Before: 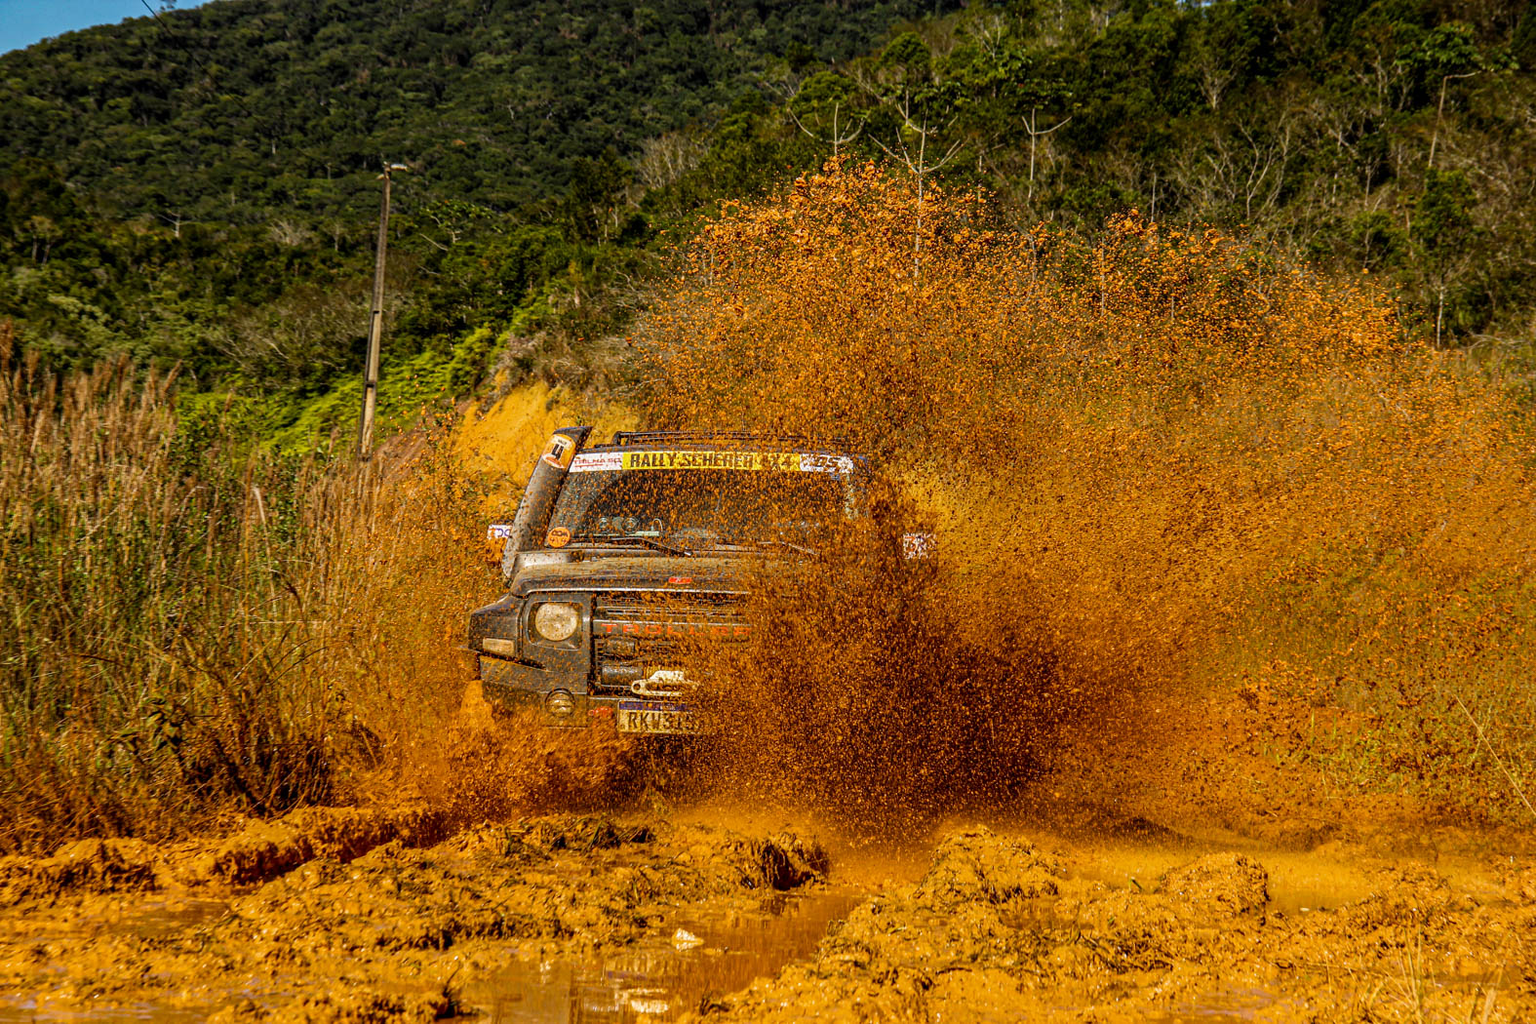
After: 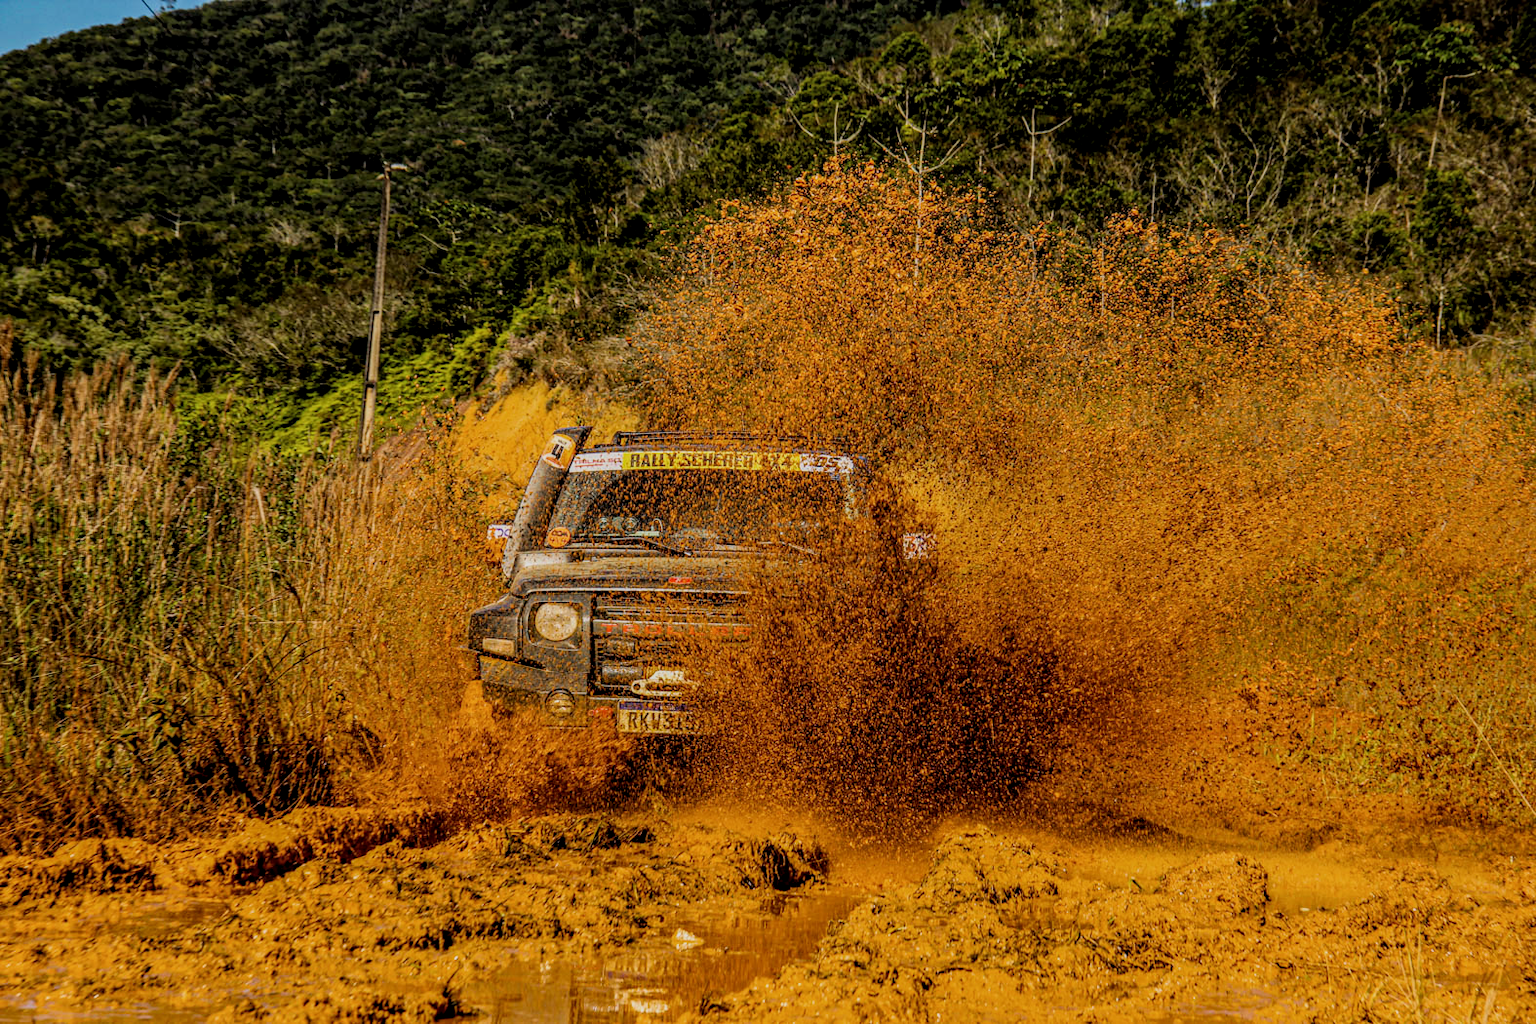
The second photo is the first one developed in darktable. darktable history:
filmic rgb: black relative exposure -7.15 EV, white relative exposure 5.36 EV, hardness 3.02, color science v6 (2022)
local contrast: on, module defaults
